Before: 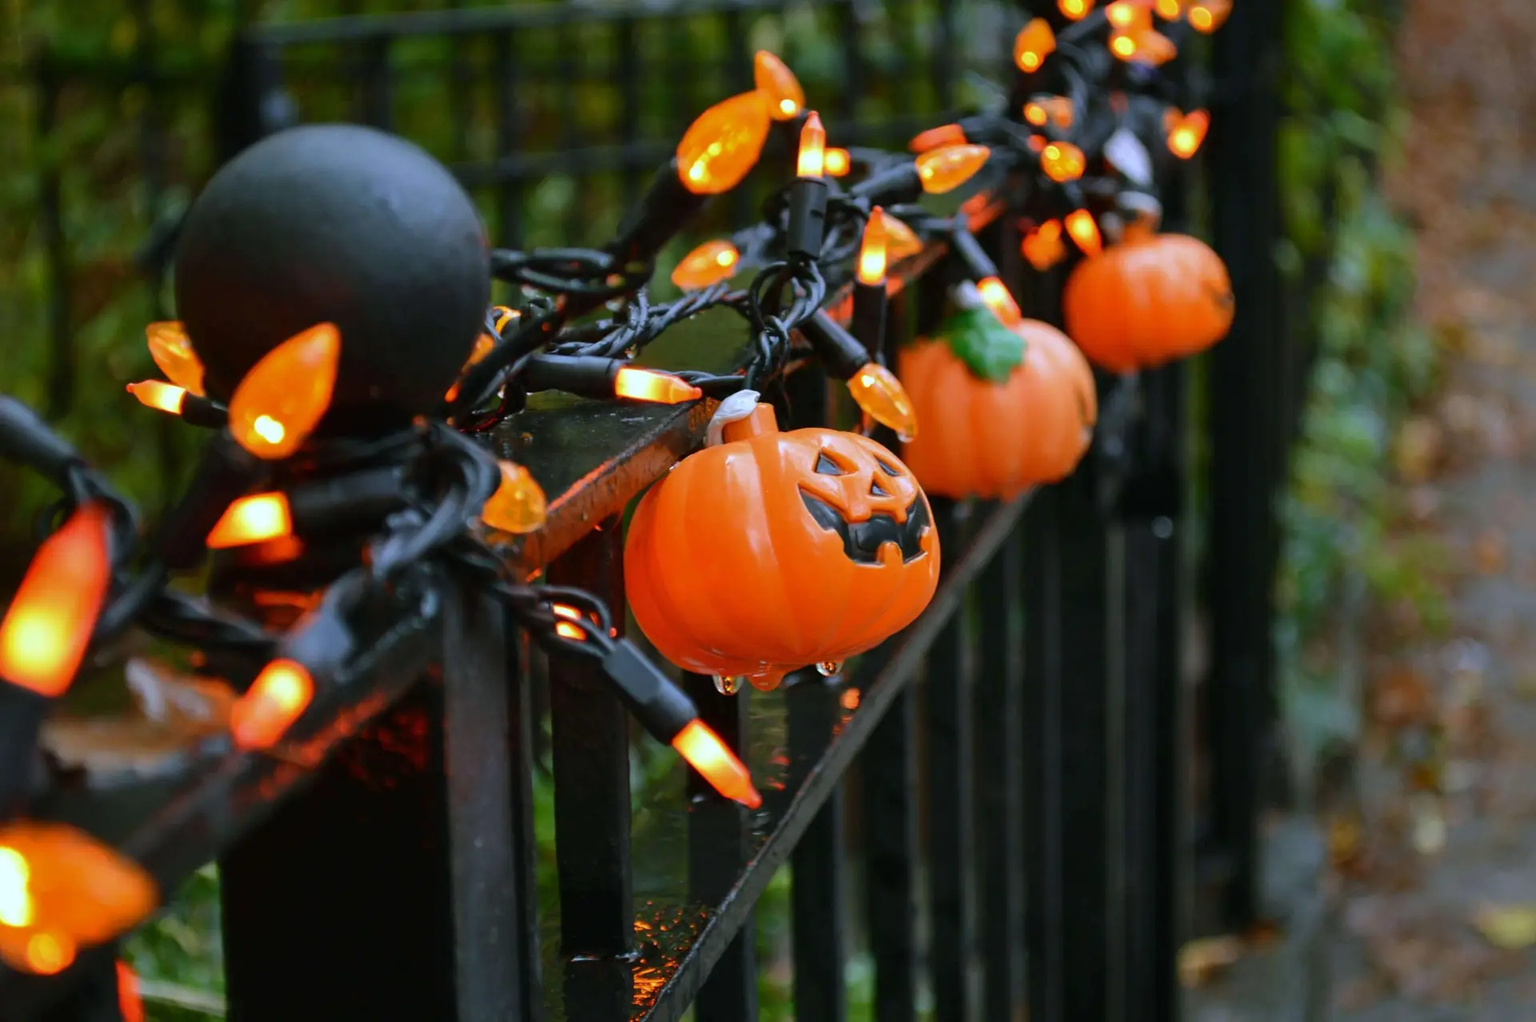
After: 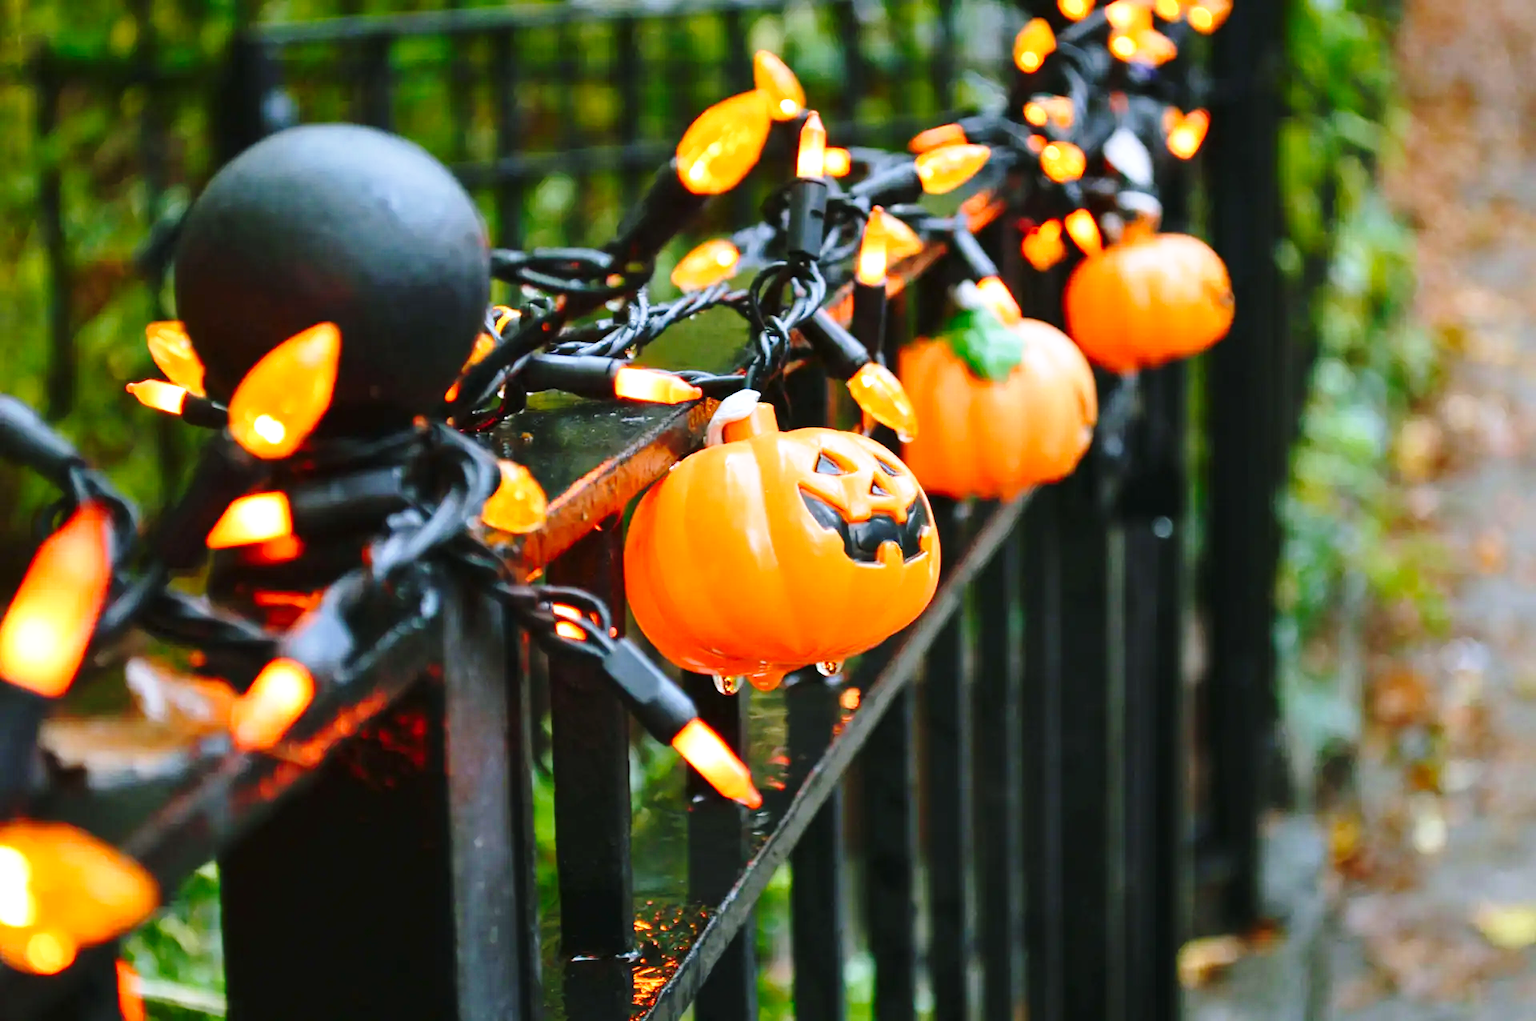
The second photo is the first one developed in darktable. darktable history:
base curve: curves: ch0 [(0, 0) (0.028, 0.03) (0.121, 0.232) (0.46, 0.748) (0.859, 0.968) (1, 1)], preserve colors none
exposure: black level correction 0, exposure 0.7 EV, compensate exposure bias true, compensate highlight preservation false
